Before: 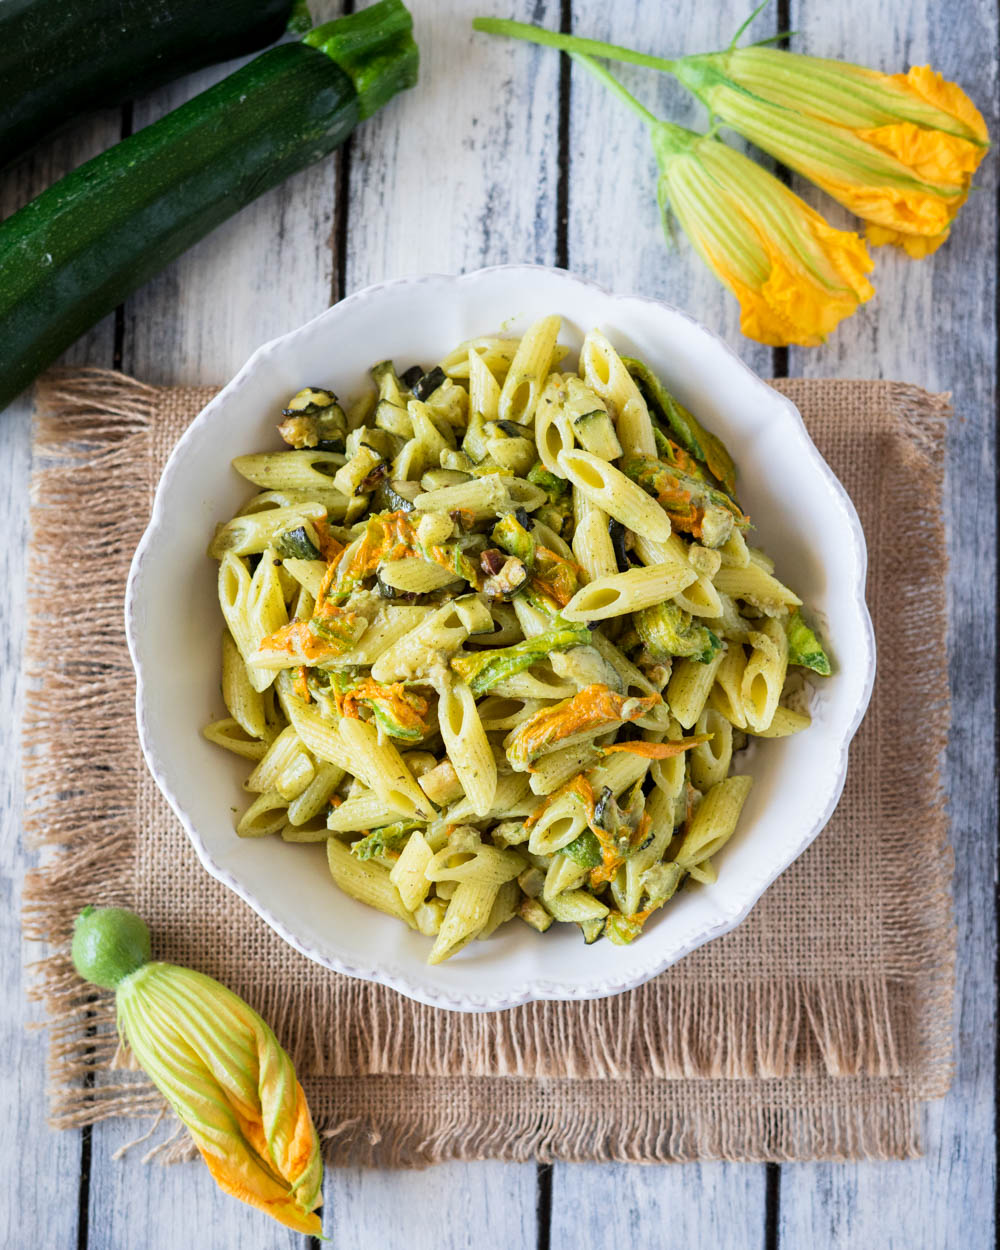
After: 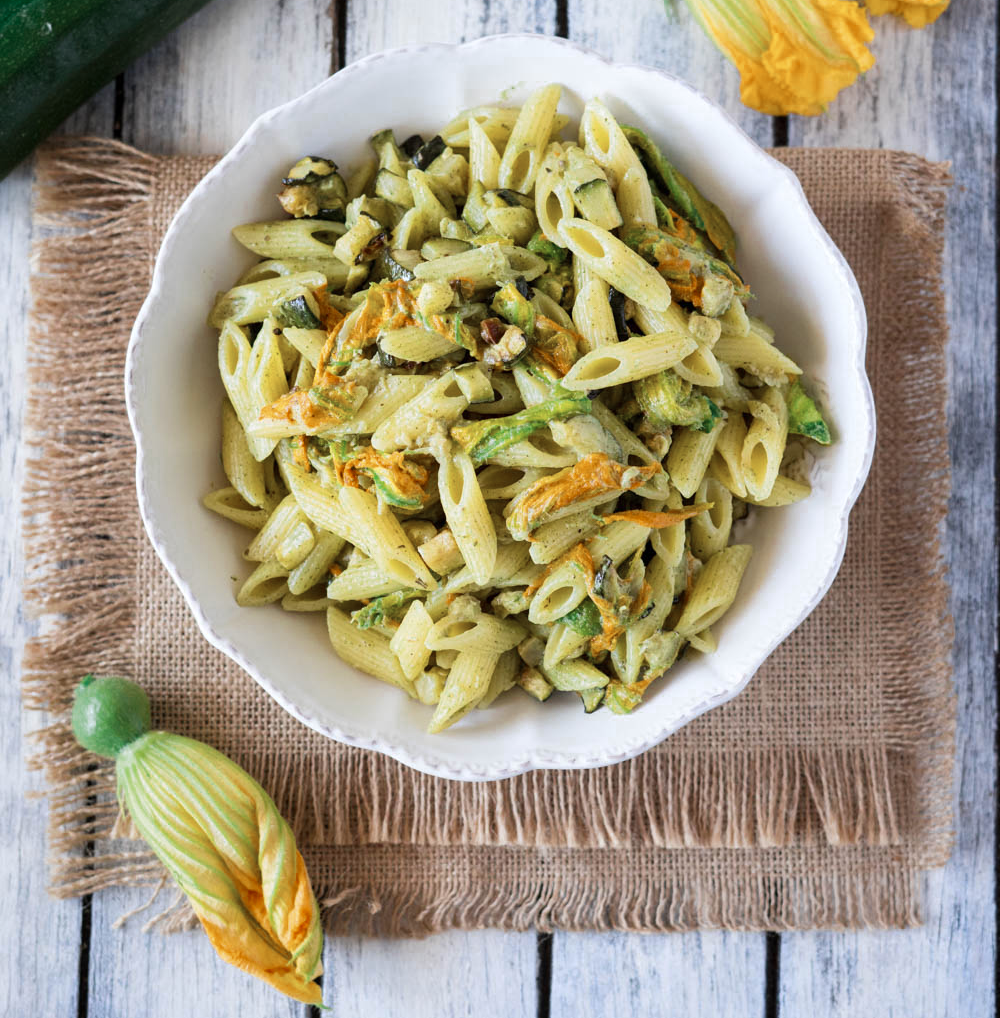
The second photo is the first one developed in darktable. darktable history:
crop and rotate: top 18.507%
color zones: curves: ch0 [(0, 0.5) (0.125, 0.4) (0.25, 0.5) (0.375, 0.4) (0.5, 0.4) (0.625, 0.6) (0.75, 0.6) (0.875, 0.5)]; ch1 [(0, 0.4) (0.125, 0.5) (0.25, 0.4) (0.375, 0.4) (0.5, 0.4) (0.625, 0.4) (0.75, 0.5) (0.875, 0.4)]; ch2 [(0, 0.6) (0.125, 0.5) (0.25, 0.5) (0.375, 0.6) (0.5, 0.6) (0.625, 0.5) (0.75, 0.5) (0.875, 0.5)]
